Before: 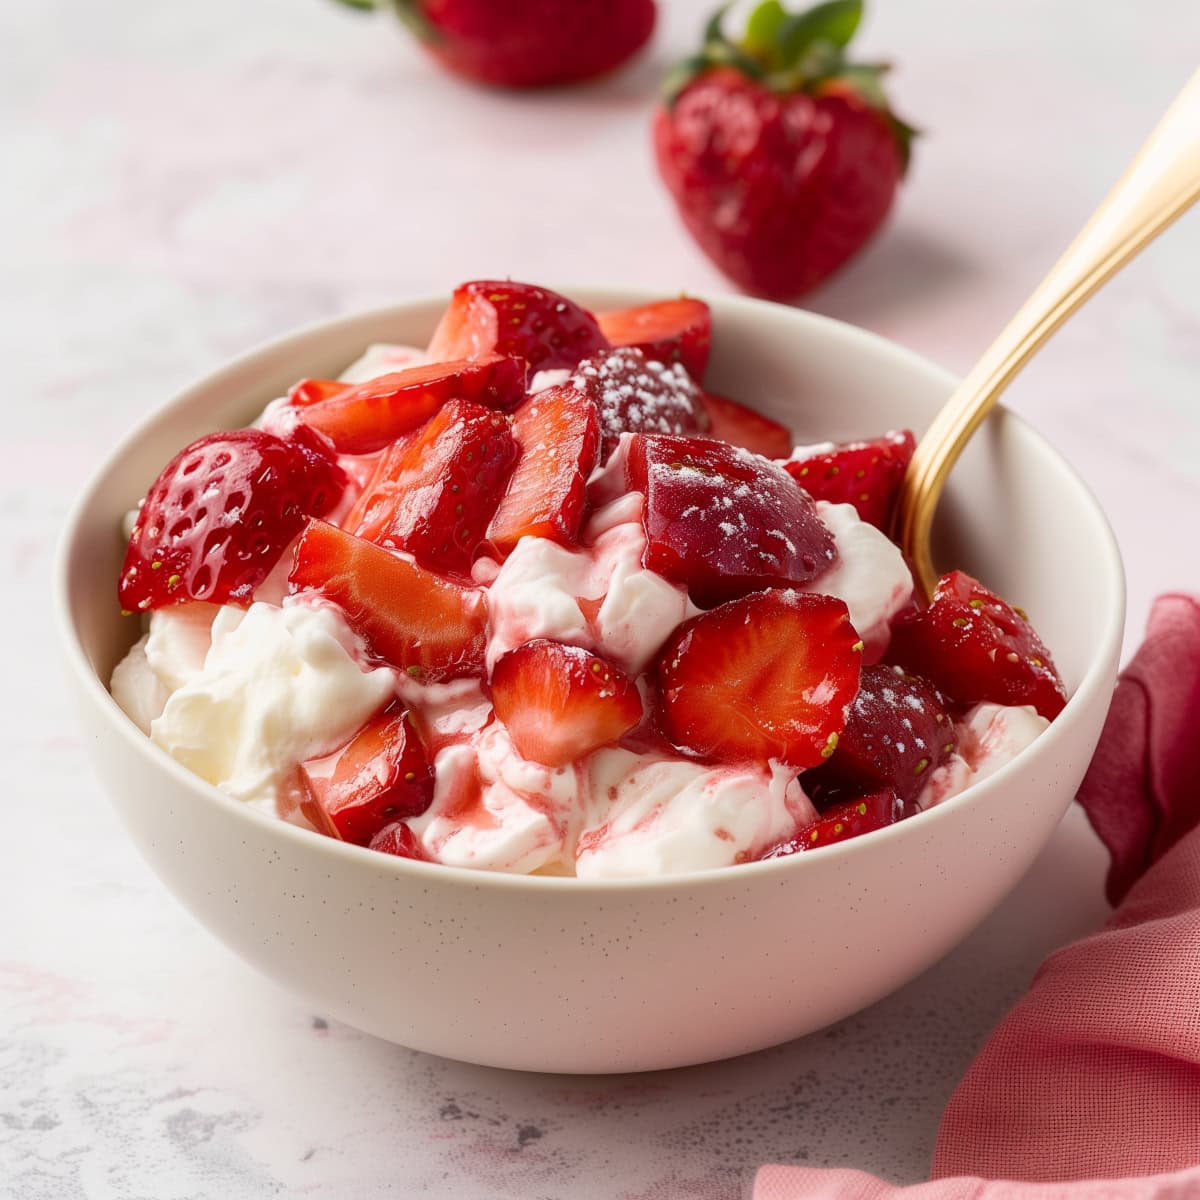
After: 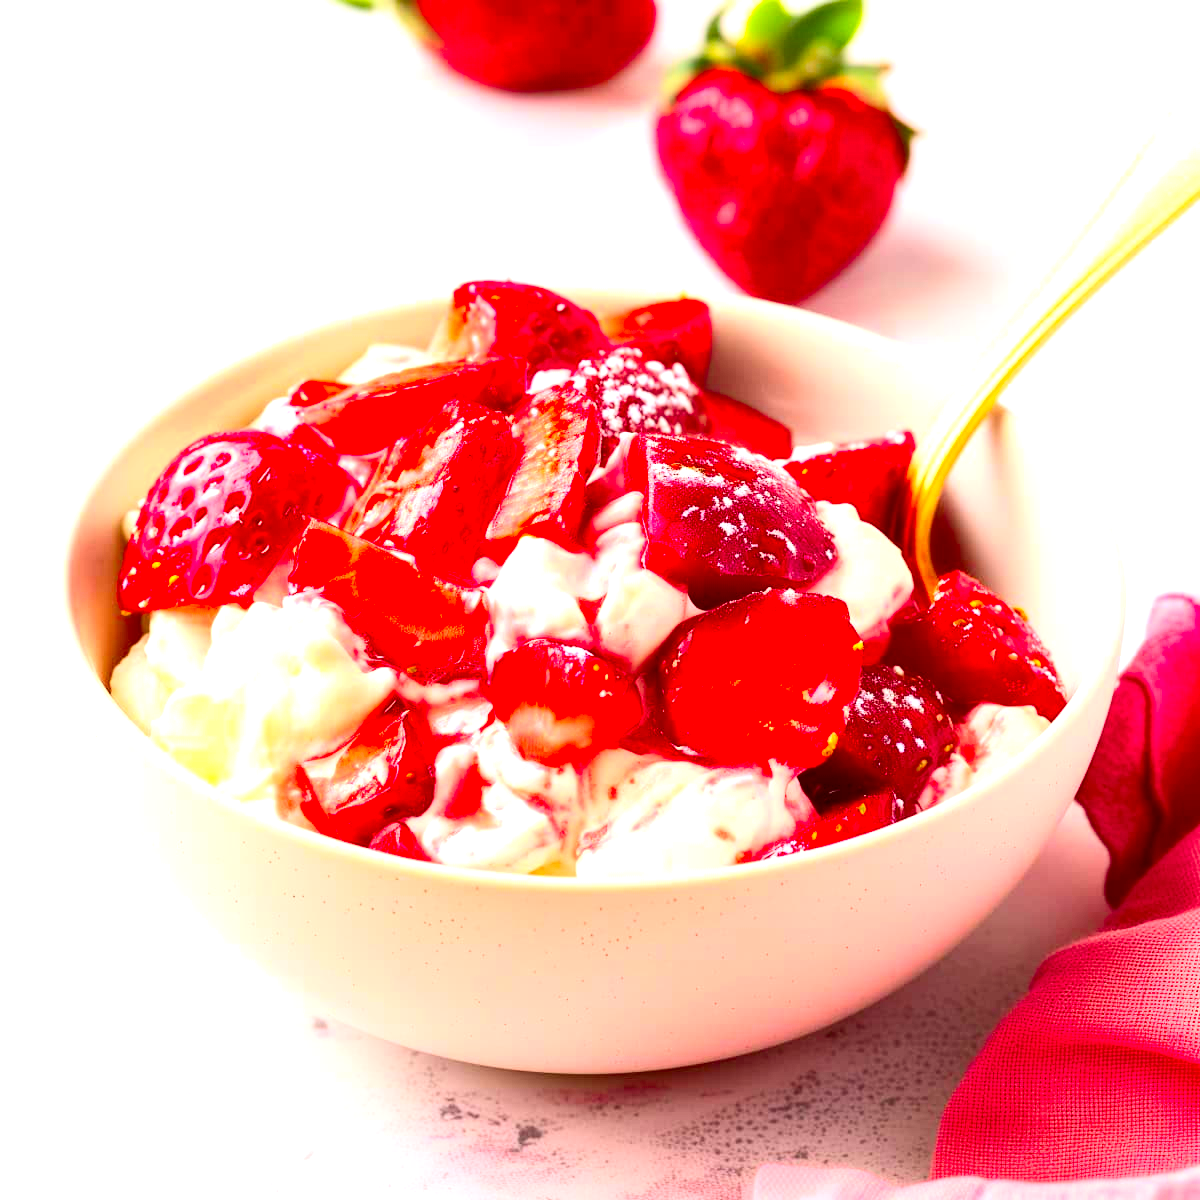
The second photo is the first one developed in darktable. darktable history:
exposure: black level correction 0.001, exposure 1.132 EV, compensate exposure bias true, compensate highlight preservation false
contrast brightness saturation: contrast 0.261, brightness 0.013, saturation 0.876
tone equalizer: edges refinement/feathering 500, mask exposure compensation -1.57 EV, preserve details no
